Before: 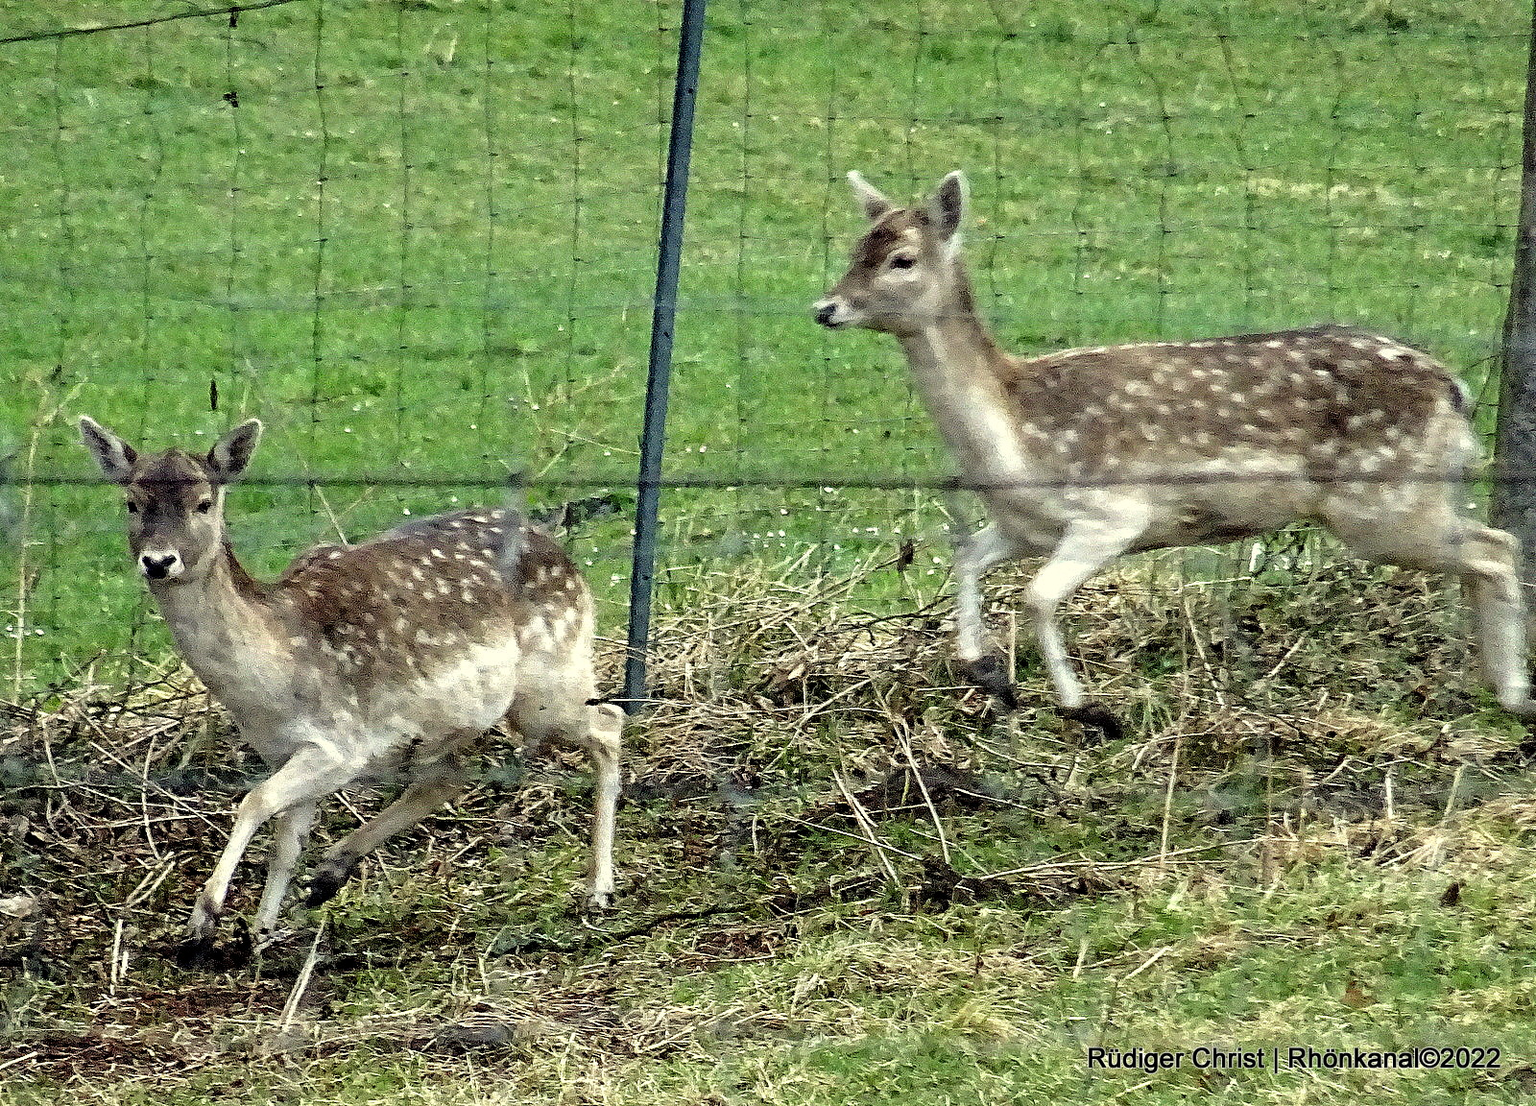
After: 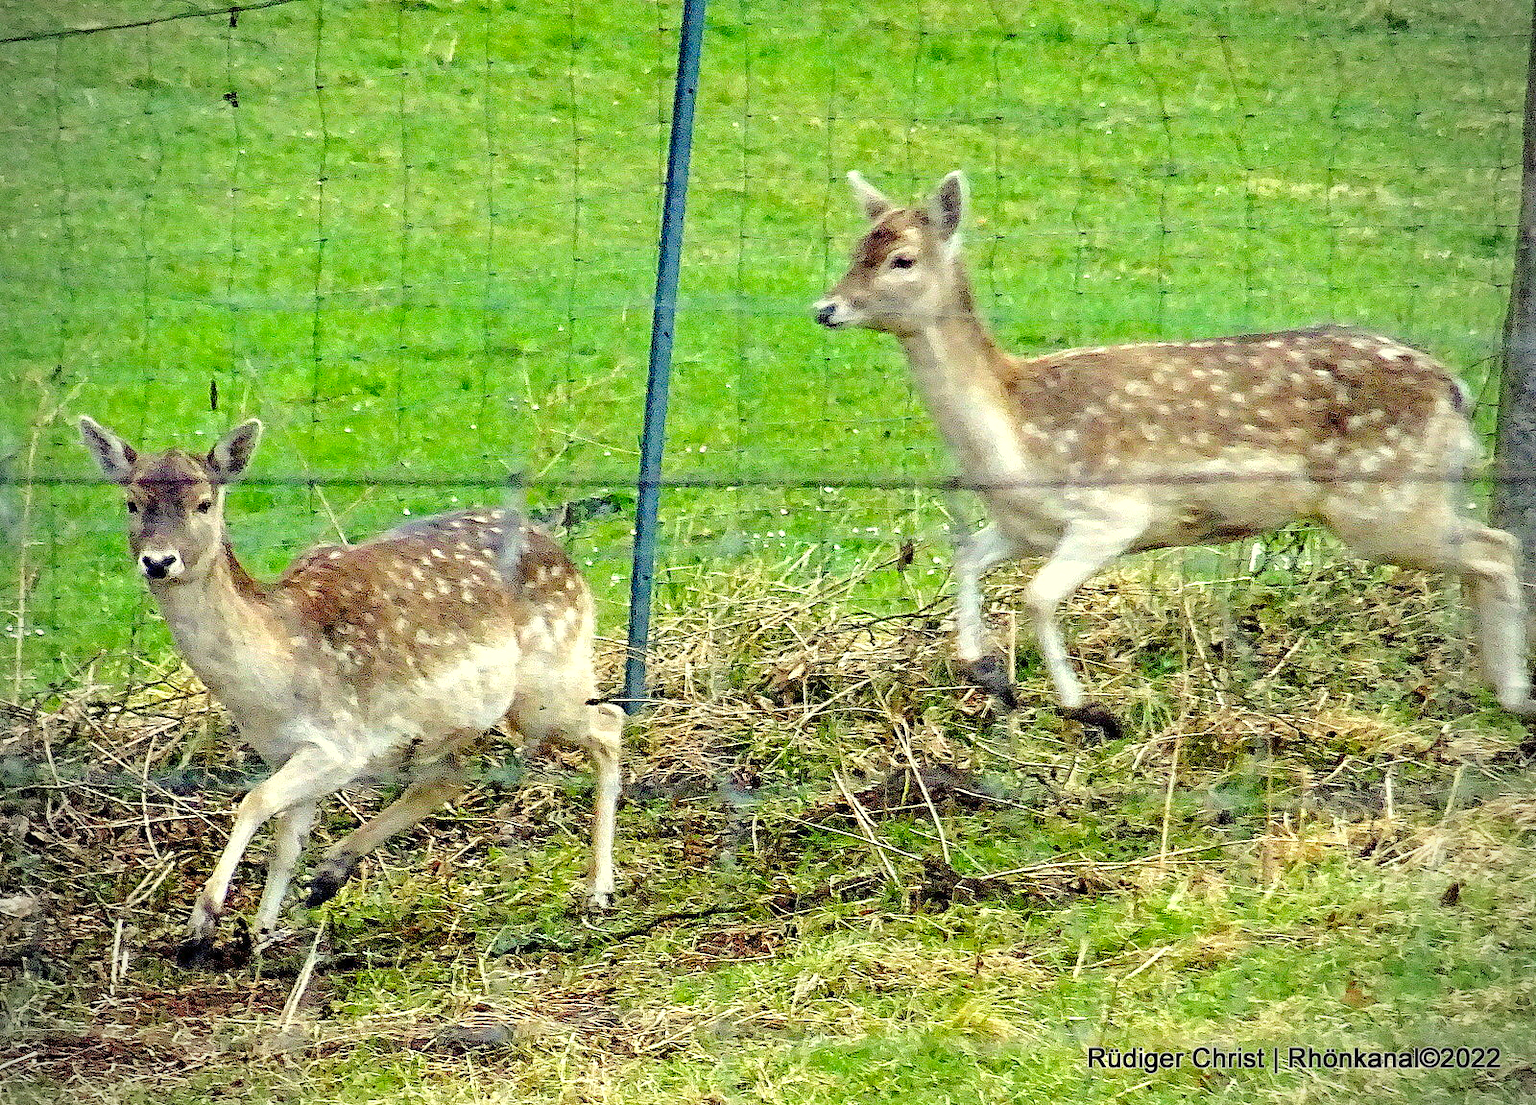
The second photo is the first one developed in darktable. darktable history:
vignetting: unbound false
color balance rgb: perceptual saturation grading › global saturation 30%, global vibrance 20%
levels: levels [0, 0.397, 0.955]
